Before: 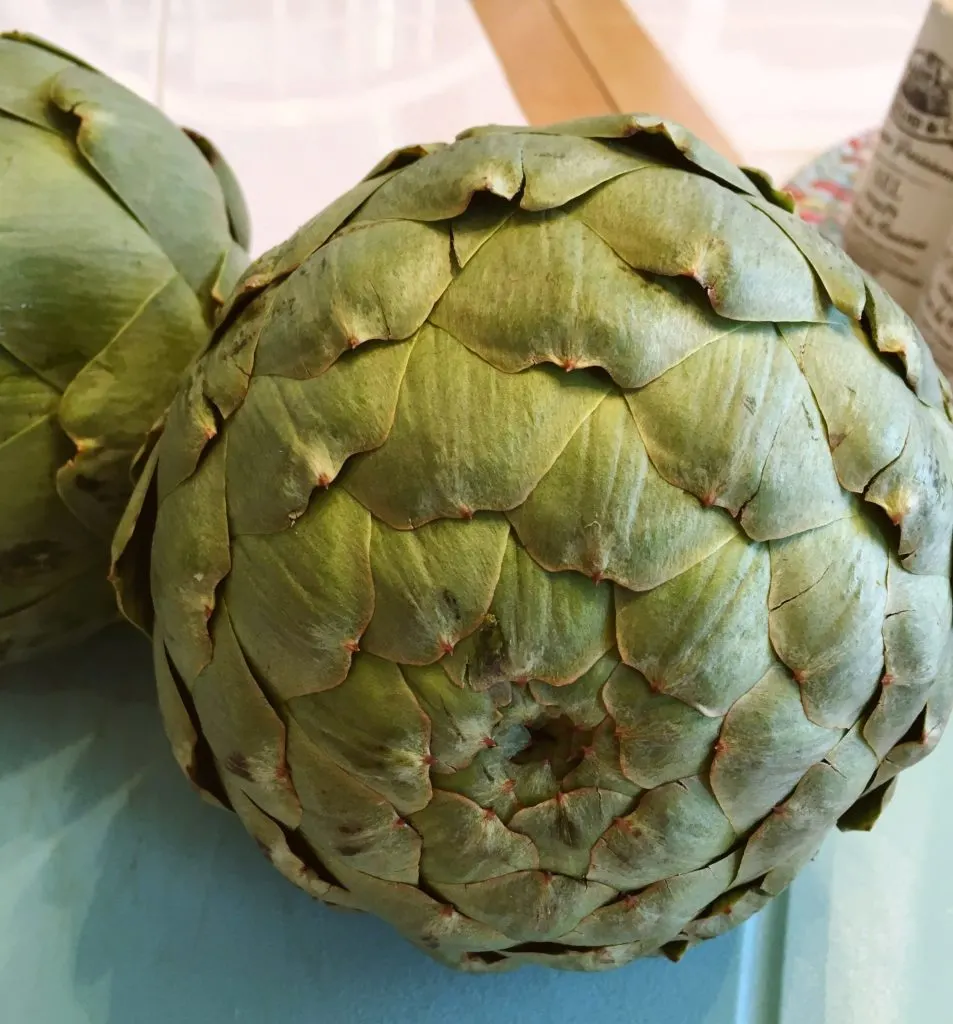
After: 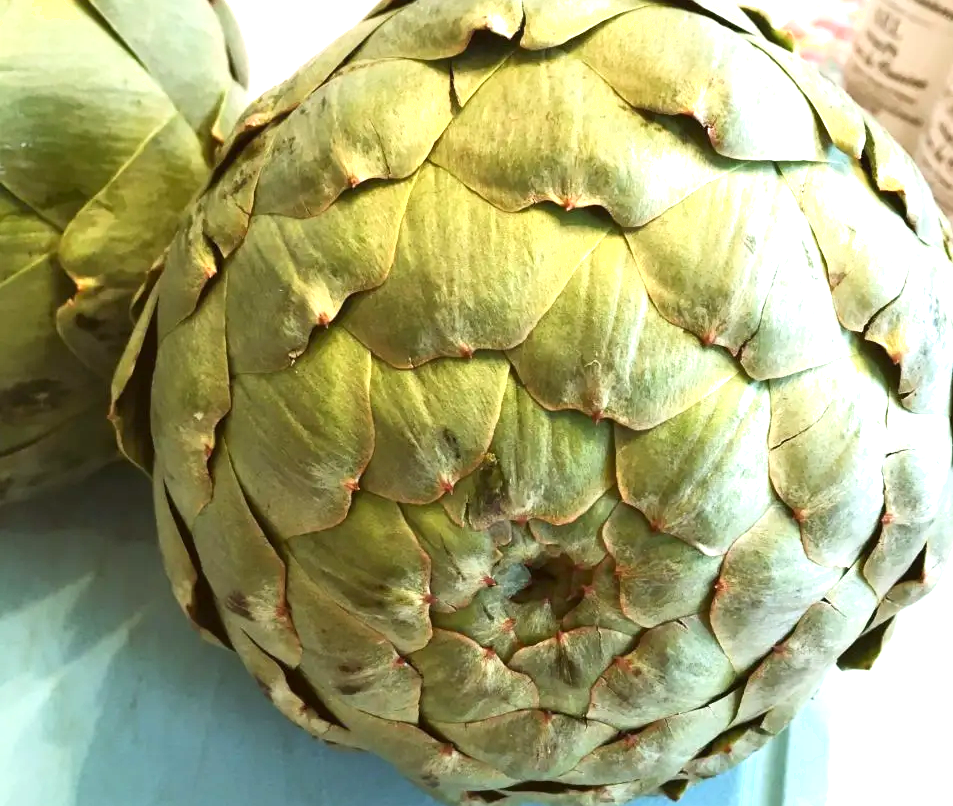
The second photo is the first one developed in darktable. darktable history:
local contrast: mode bilateral grid, contrast 19, coarseness 51, detail 119%, midtone range 0.2
crop and rotate: top 15.755%, bottom 5.478%
shadows and highlights: shadows -0.289, highlights 39.69
exposure: black level correction 0, exposure 1.103 EV, compensate highlight preservation false
